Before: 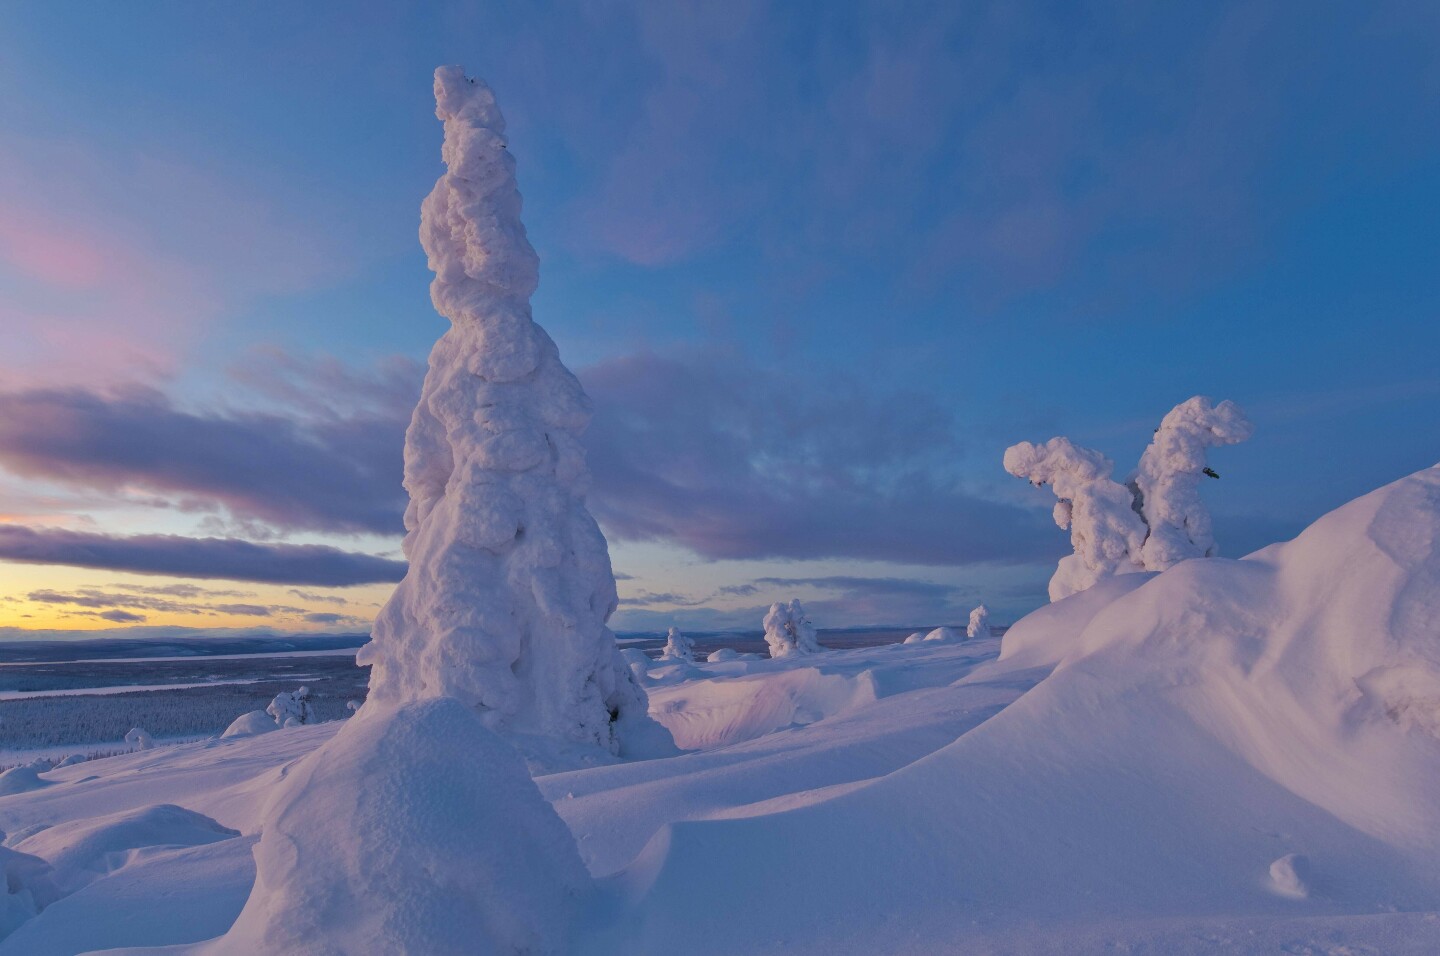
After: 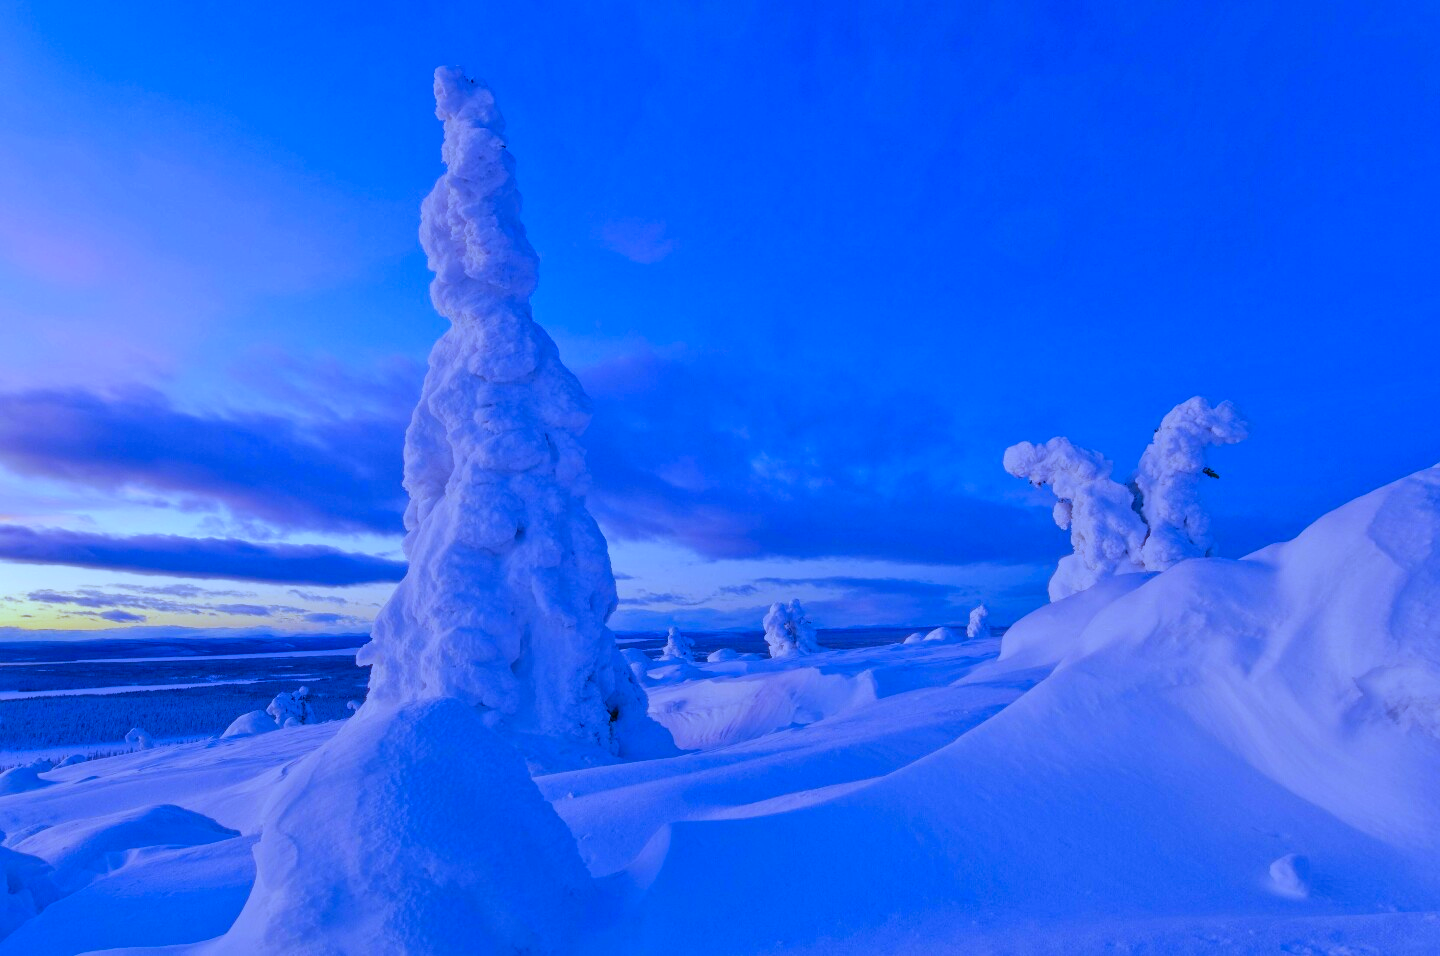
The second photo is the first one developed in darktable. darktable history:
color balance rgb: perceptual saturation grading › global saturation 20%, perceptual saturation grading › highlights -25%, perceptual saturation grading › shadows 50%
white balance: red 0.766, blue 1.537
